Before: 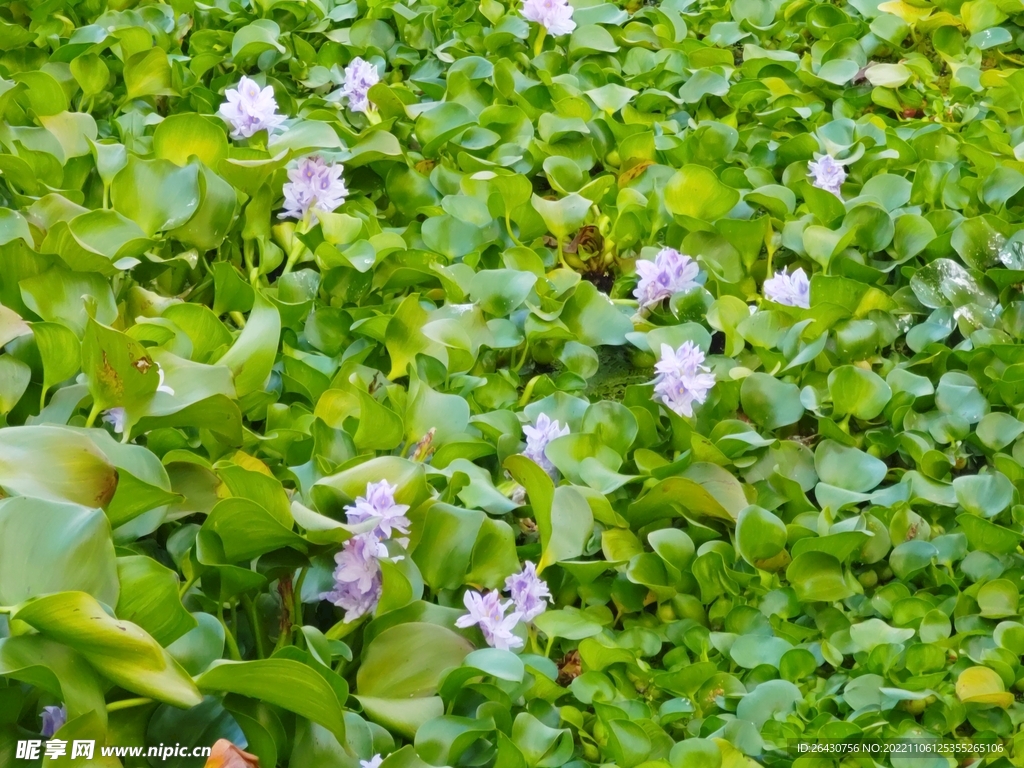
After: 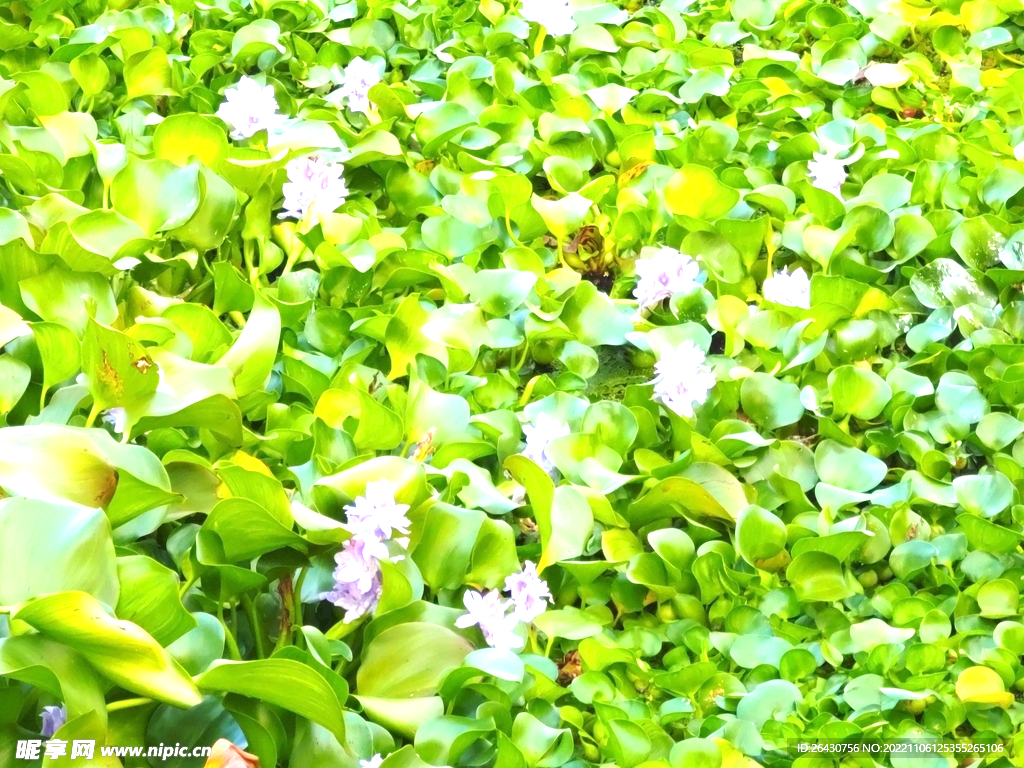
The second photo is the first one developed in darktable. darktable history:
exposure: black level correction 0, exposure 1.276 EV, compensate highlight preservation false
